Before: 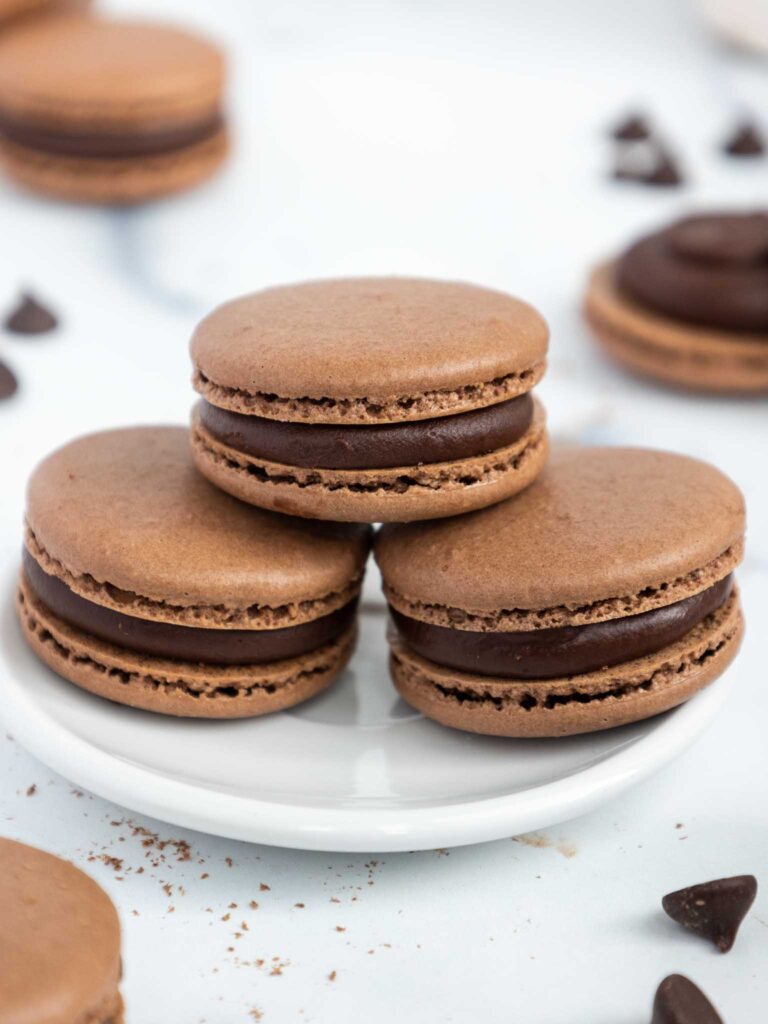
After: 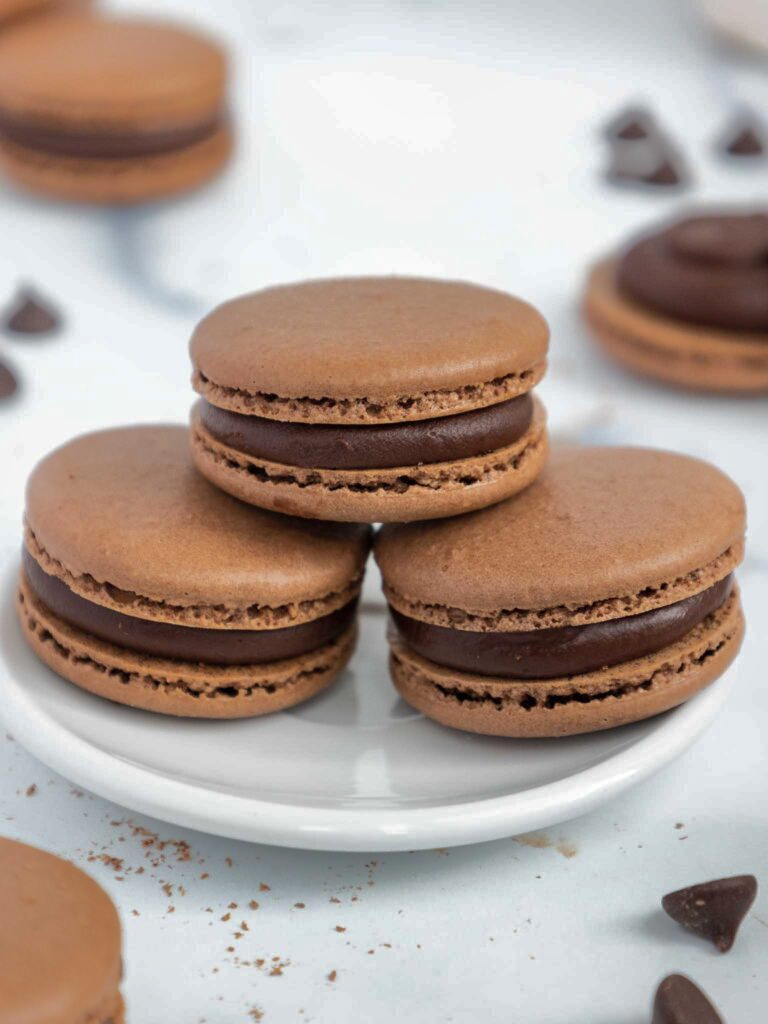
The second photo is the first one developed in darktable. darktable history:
shadows and highlights: shadows 39.8, highlights -59.79
